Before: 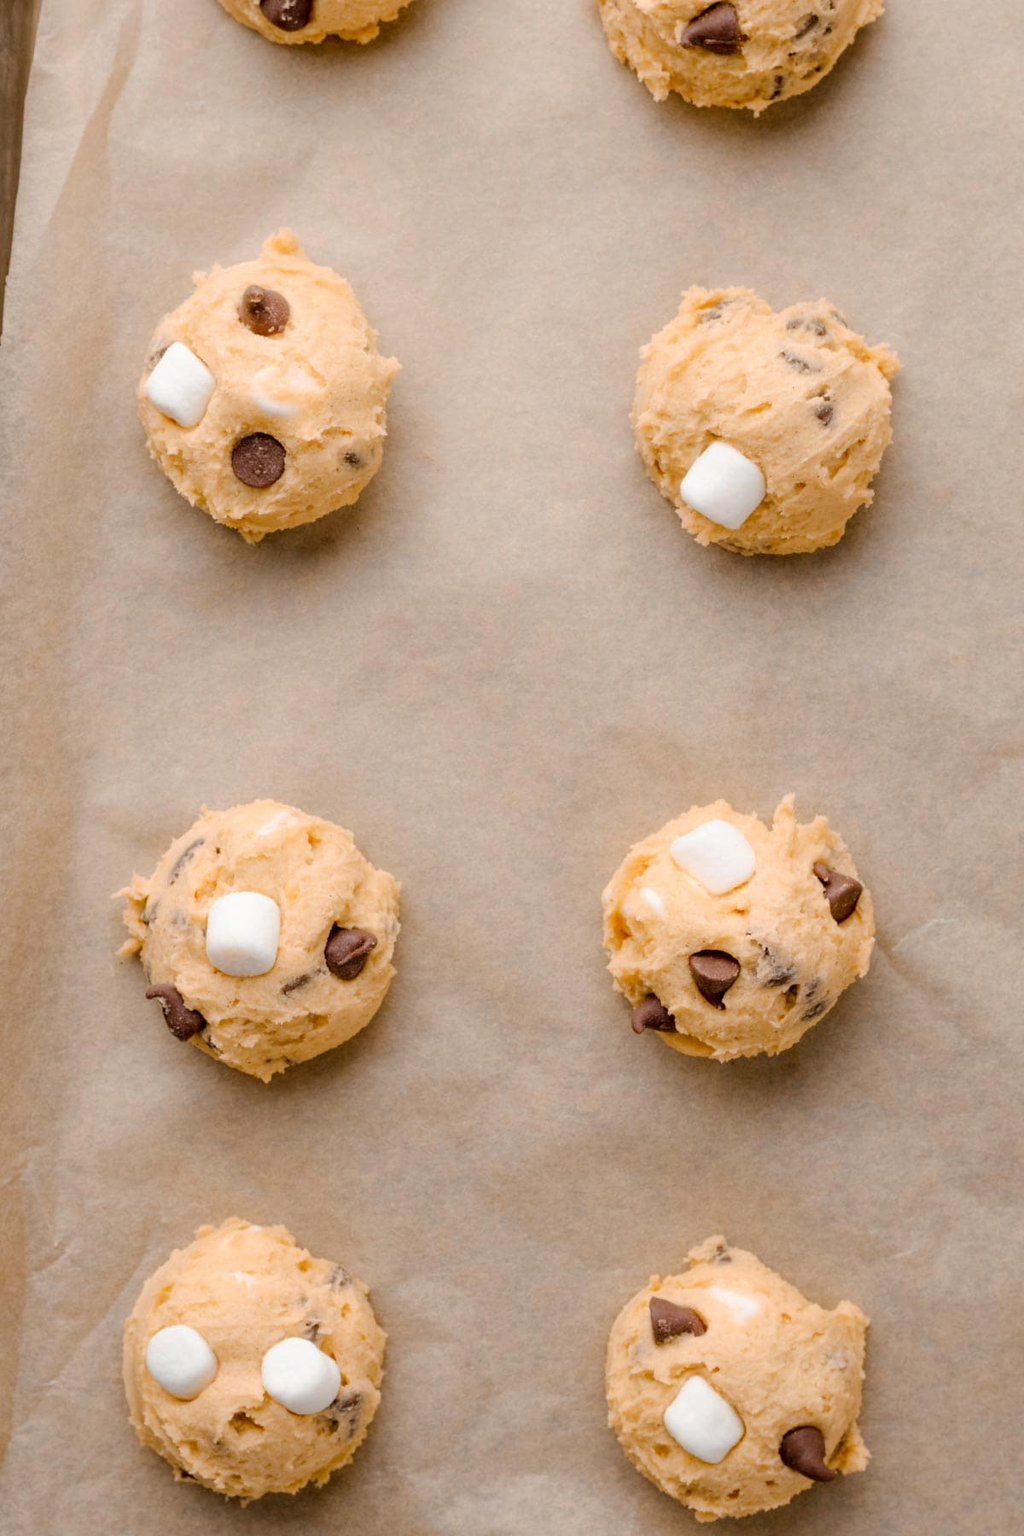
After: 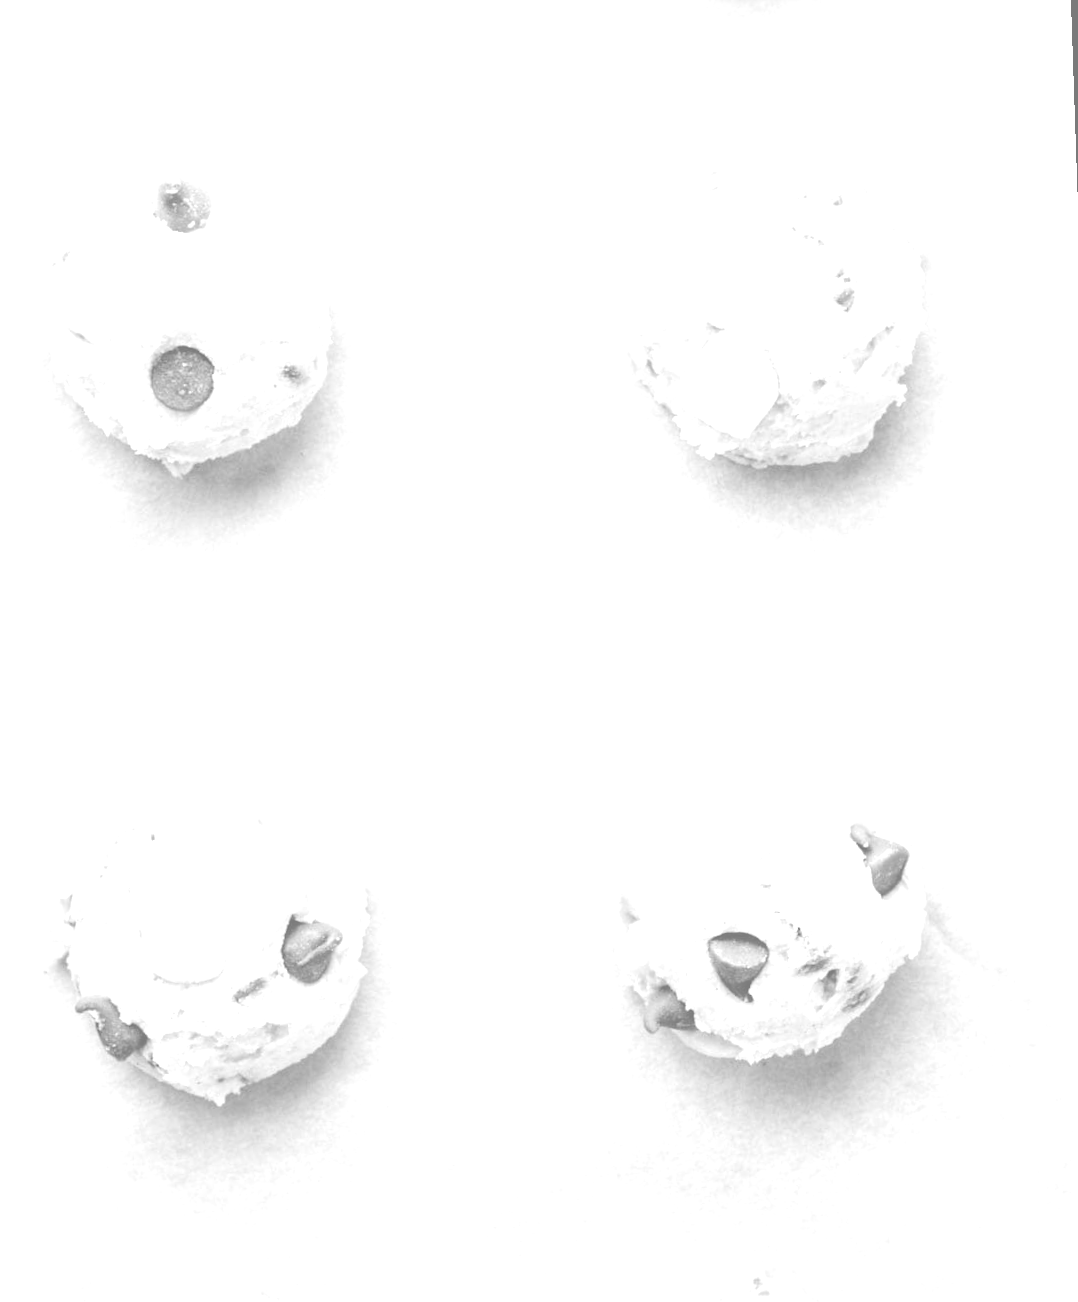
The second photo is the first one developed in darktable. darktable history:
rotate and perspective: rotation -2.12°, lens shift (vertical) 0.009, lens shift (horizontal) -0.008, automatic cropping original format, crop left 0.036, crop right 0.964, crop top 0.05, crop bottom 0.959
colorize: hue 25.2°, saturation 83%, source mix 82%, lightness 79%, version 1
crop: left 8.155%, top 6.611%, bottom 15.385%
color zones: curves: ch0 [(0, 0.466) (0.128, 0.466) (0.25, 0.5) (0.375, 0.456) (0.5, 0.5) (0.625, 0.5) (0.737, 0.652) (0.875, 0.5)]; ch1 [(0, 0.603) (0.125, 0.618) (0.261, 0.348) (0.372, 0.353) (0.497, 0.363) (0.611, 0.45) (0.731, 0.427) (0.875, 0.518) (0.998, 0.652)]; ch2 [(0, 0.559) (0.125, 0.451) (0.253, 0.564) (0.37, 0.578) (0.5, 0.466) (0.625, 0.471) (0.731, 0.471) (0.88, 0.485)]
monochrome: on, module defaults
